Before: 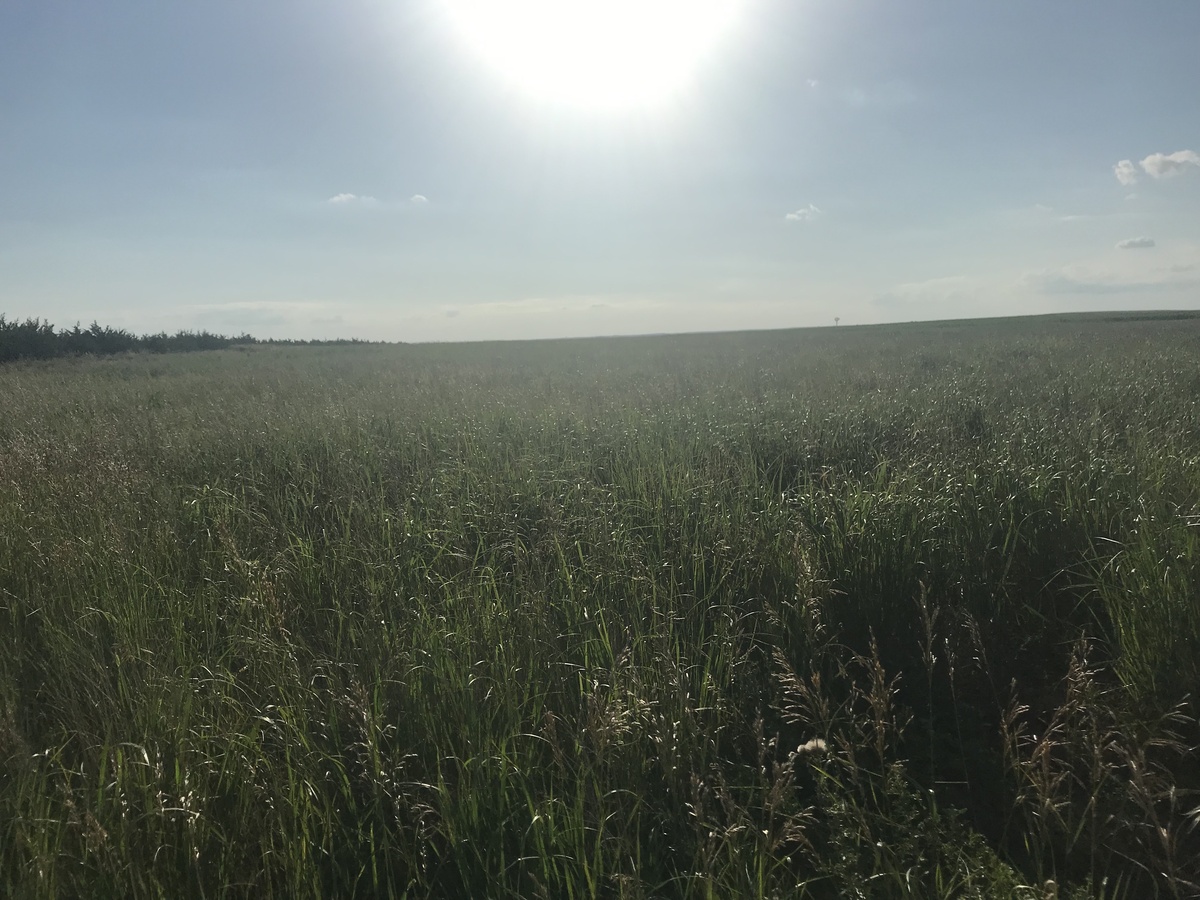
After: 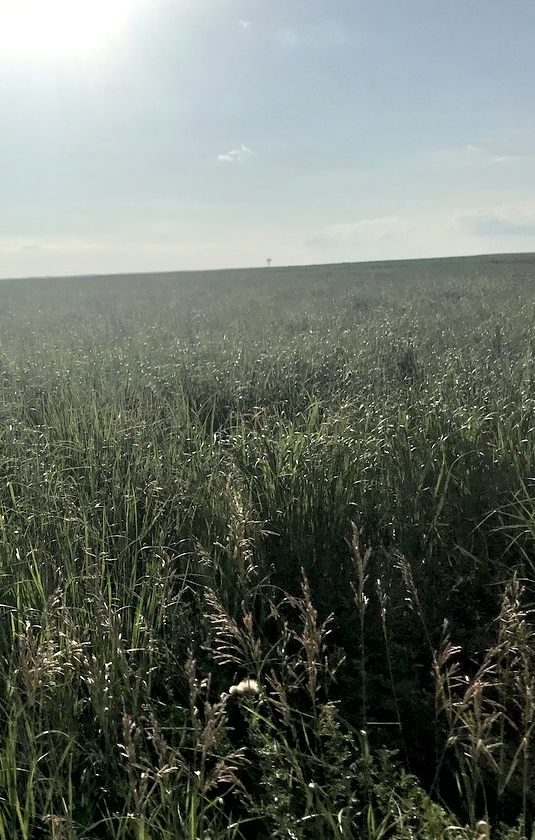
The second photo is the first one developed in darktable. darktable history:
contrast brightness saturation: brightness 0.145
exposure: black level correction 0.009, exposure 0.016 EV, compensate exposure bias true, compensate highlight preservation false
crop: left 47.37%, top 6.628%, right 8.044%
contrast equalizer: y [[0.6 ×6], [0.55 ×6], [0 ×6], [0 ×6], [0 ×6]]
